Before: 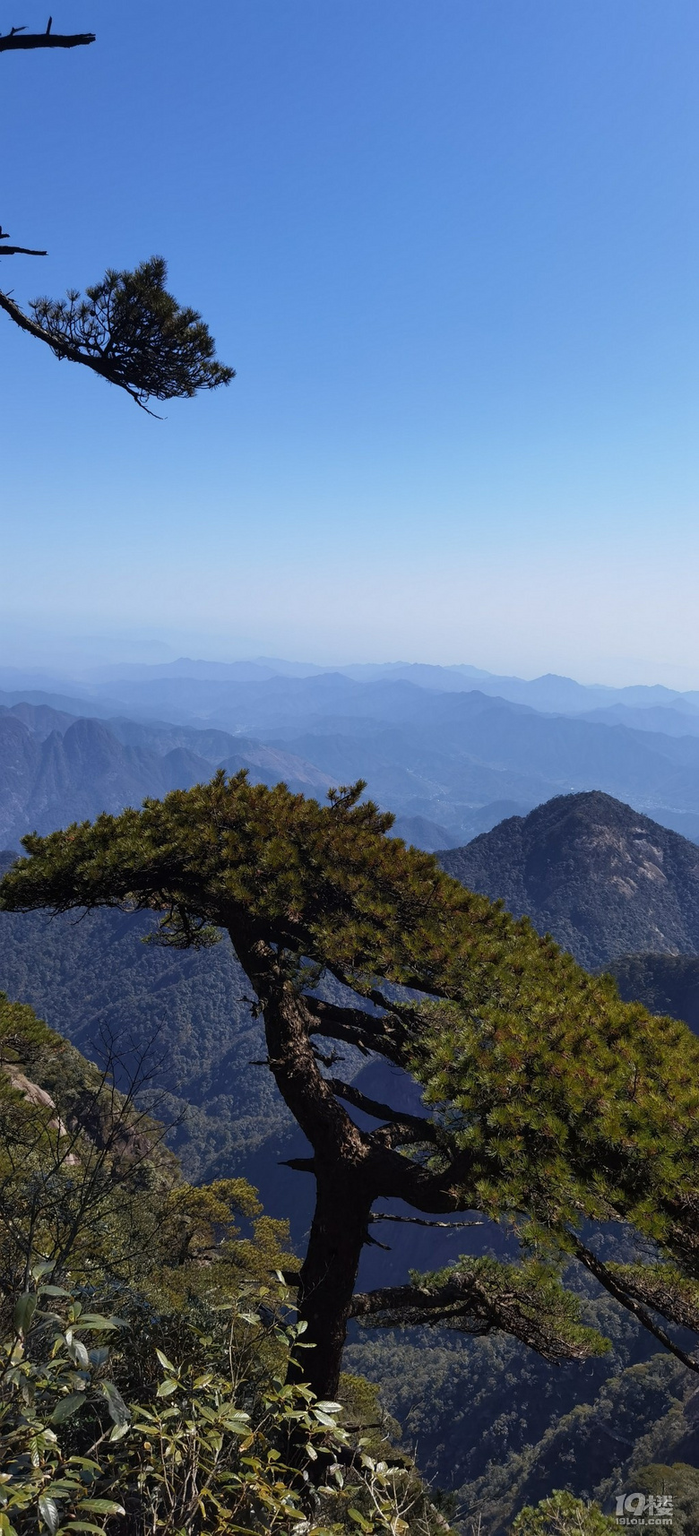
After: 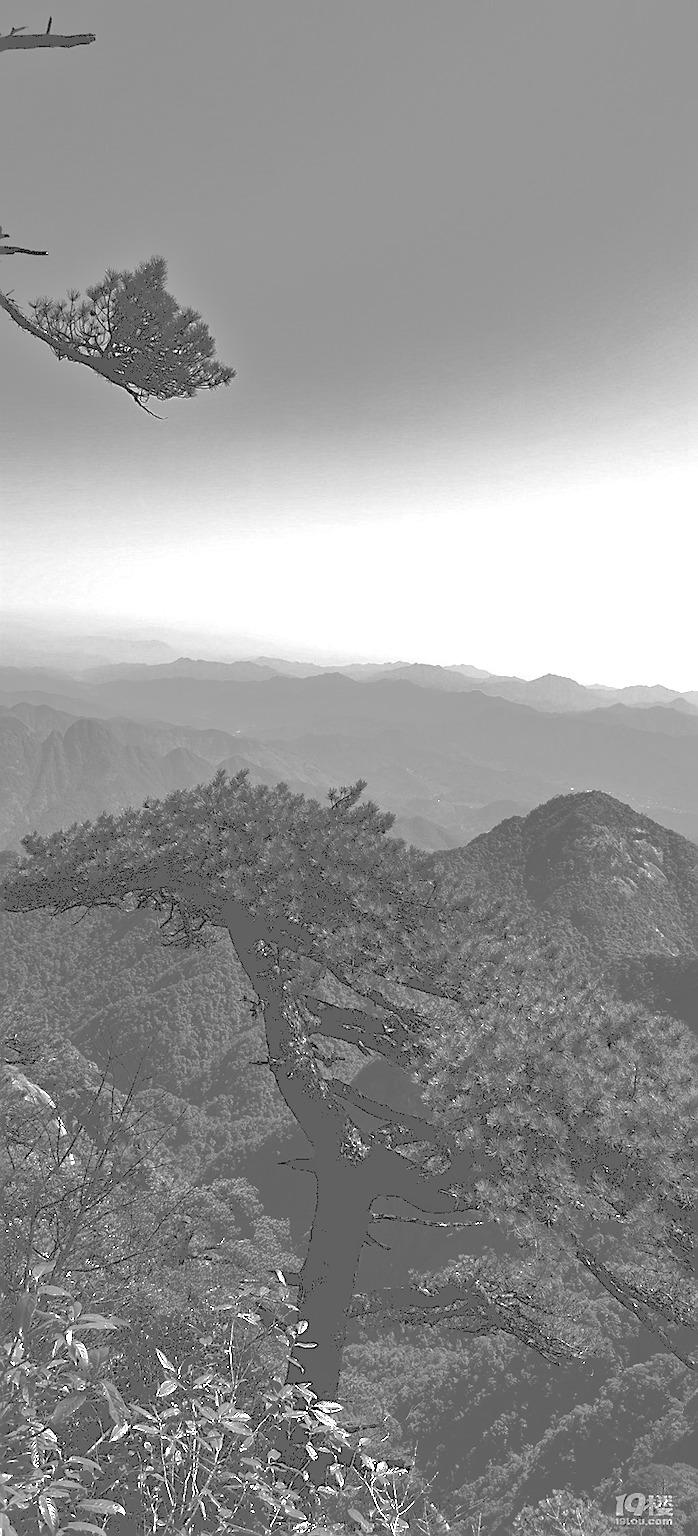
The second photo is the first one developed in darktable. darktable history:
monochrome: a -74.22, b 78.2
tone curve: curves: ch0 [(0, 0) (0.003, 0.439) (0.011, 0.439) (0.025, 0.439) (0.044, 0.439) (0.069, 0.439) (0.1, 0.439) (0.136, 0.44) (0.177, 0.444) (0.224, 0.45) (0.277, 0.462) (0.335, 0.487) (0.399, 0.528) (0.468, 0.577) (0.543, 0.621) (0.623, 0.669) (0.709, 0.715) (0.801, 0.764) (0.898, 0.804) (1, 1)], preserve colors none
exposure: black level correction 0, exposure 1.1 EV, compensate highlight preservation false
sharpen: on, module defaults
